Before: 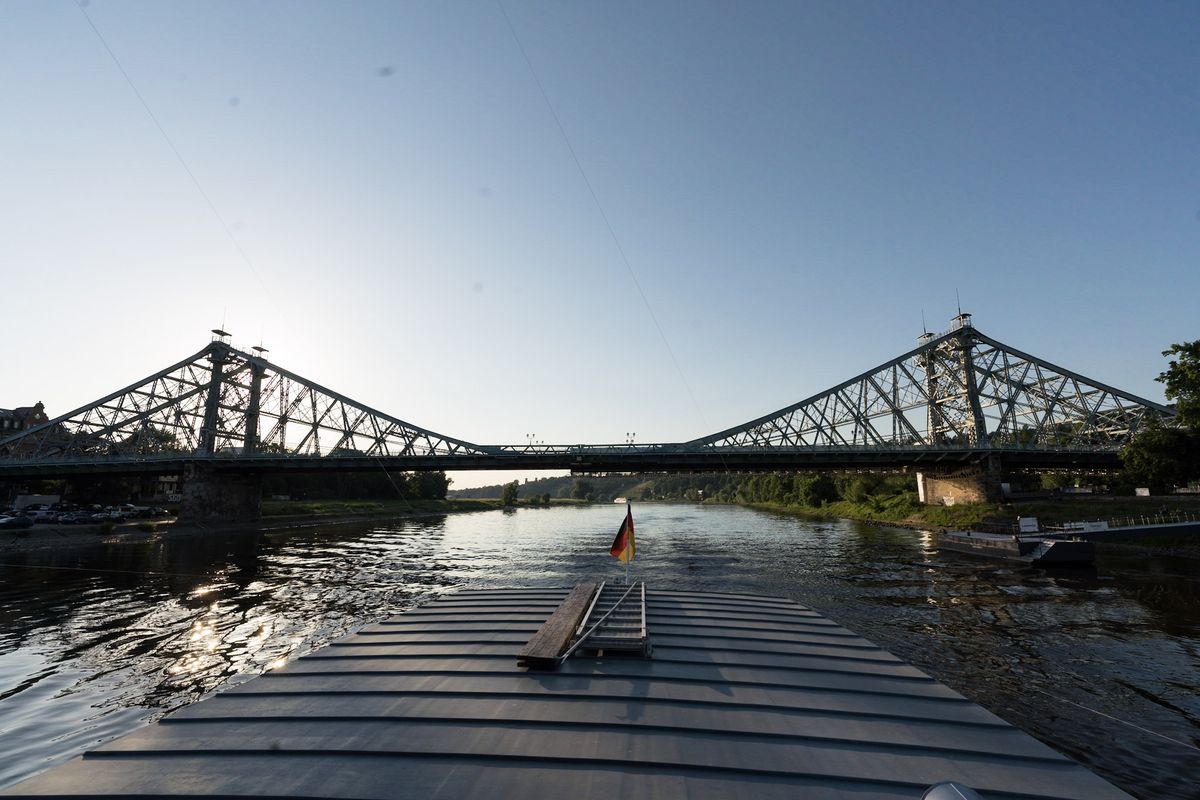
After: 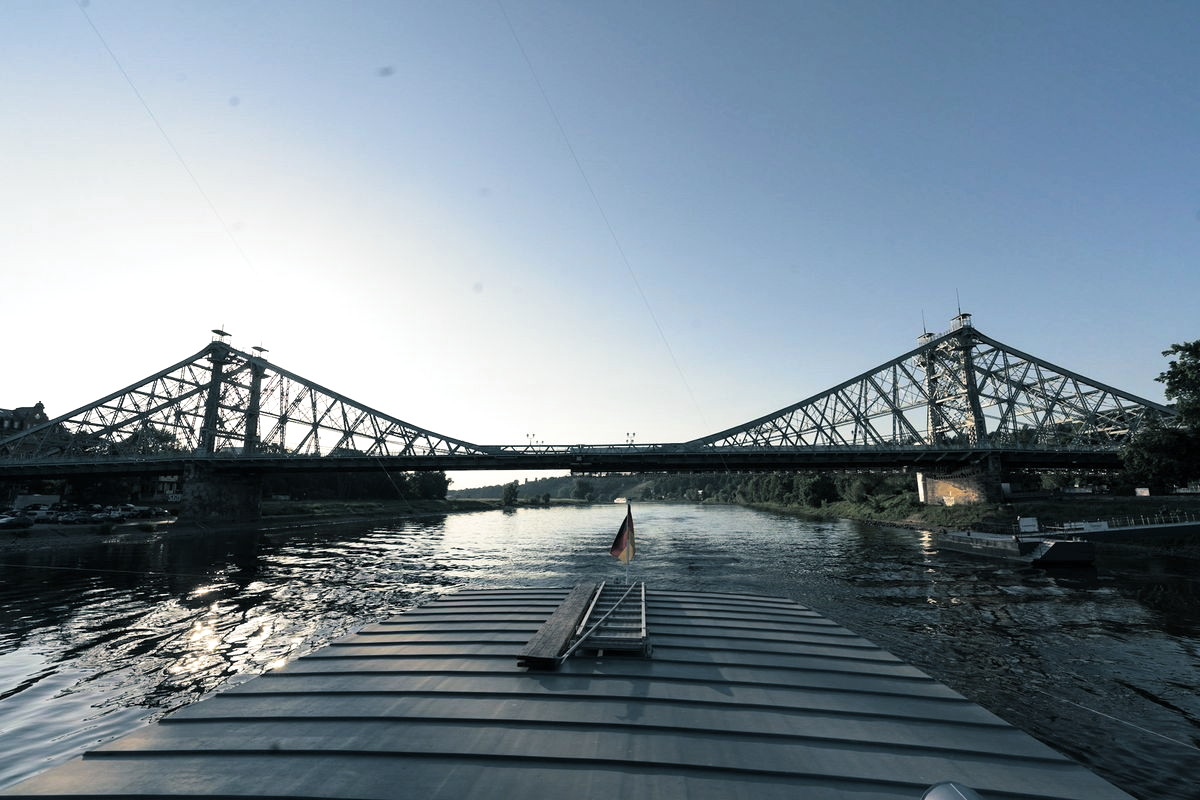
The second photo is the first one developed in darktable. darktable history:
split-toning: shadows › hue 205.2°, shadows › saturation 0.29, highlights › hue 50.4°, highlights › saturation 0.38, balance -49.9
exposure: exposure 0.236 EV, compensate highlight preservation false
